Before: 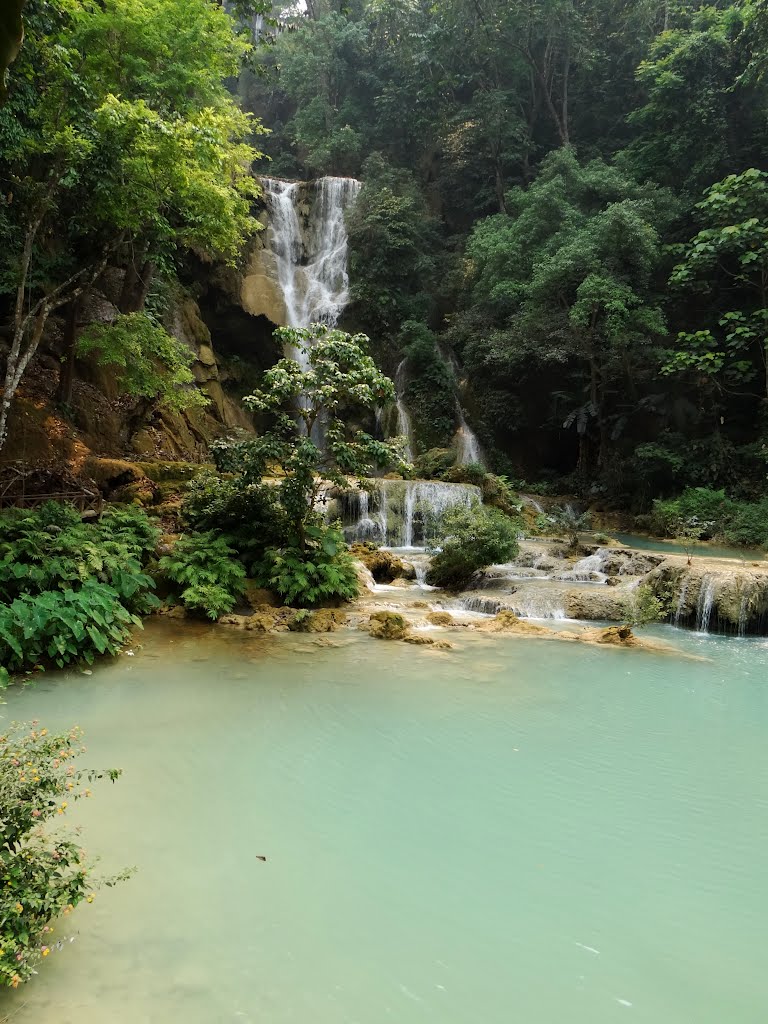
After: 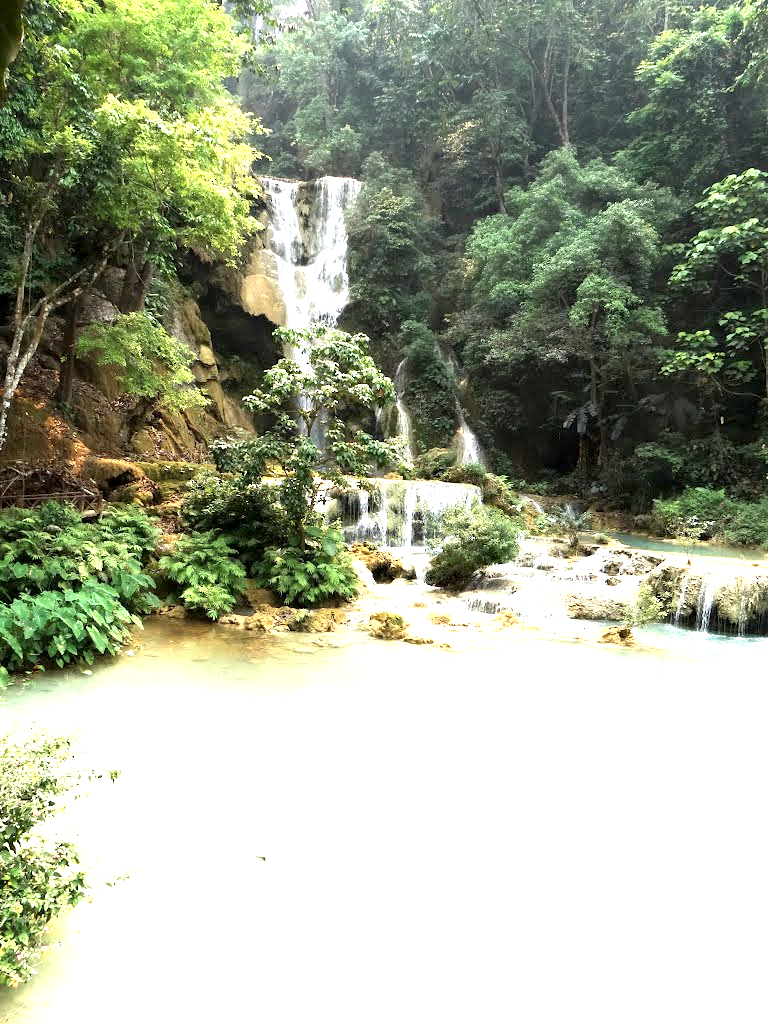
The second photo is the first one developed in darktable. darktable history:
contrast brightness saturation: saturation -0.17
exposure: black level correction 0.001, exposure 1.84 EV, compensate highlight preservation false
